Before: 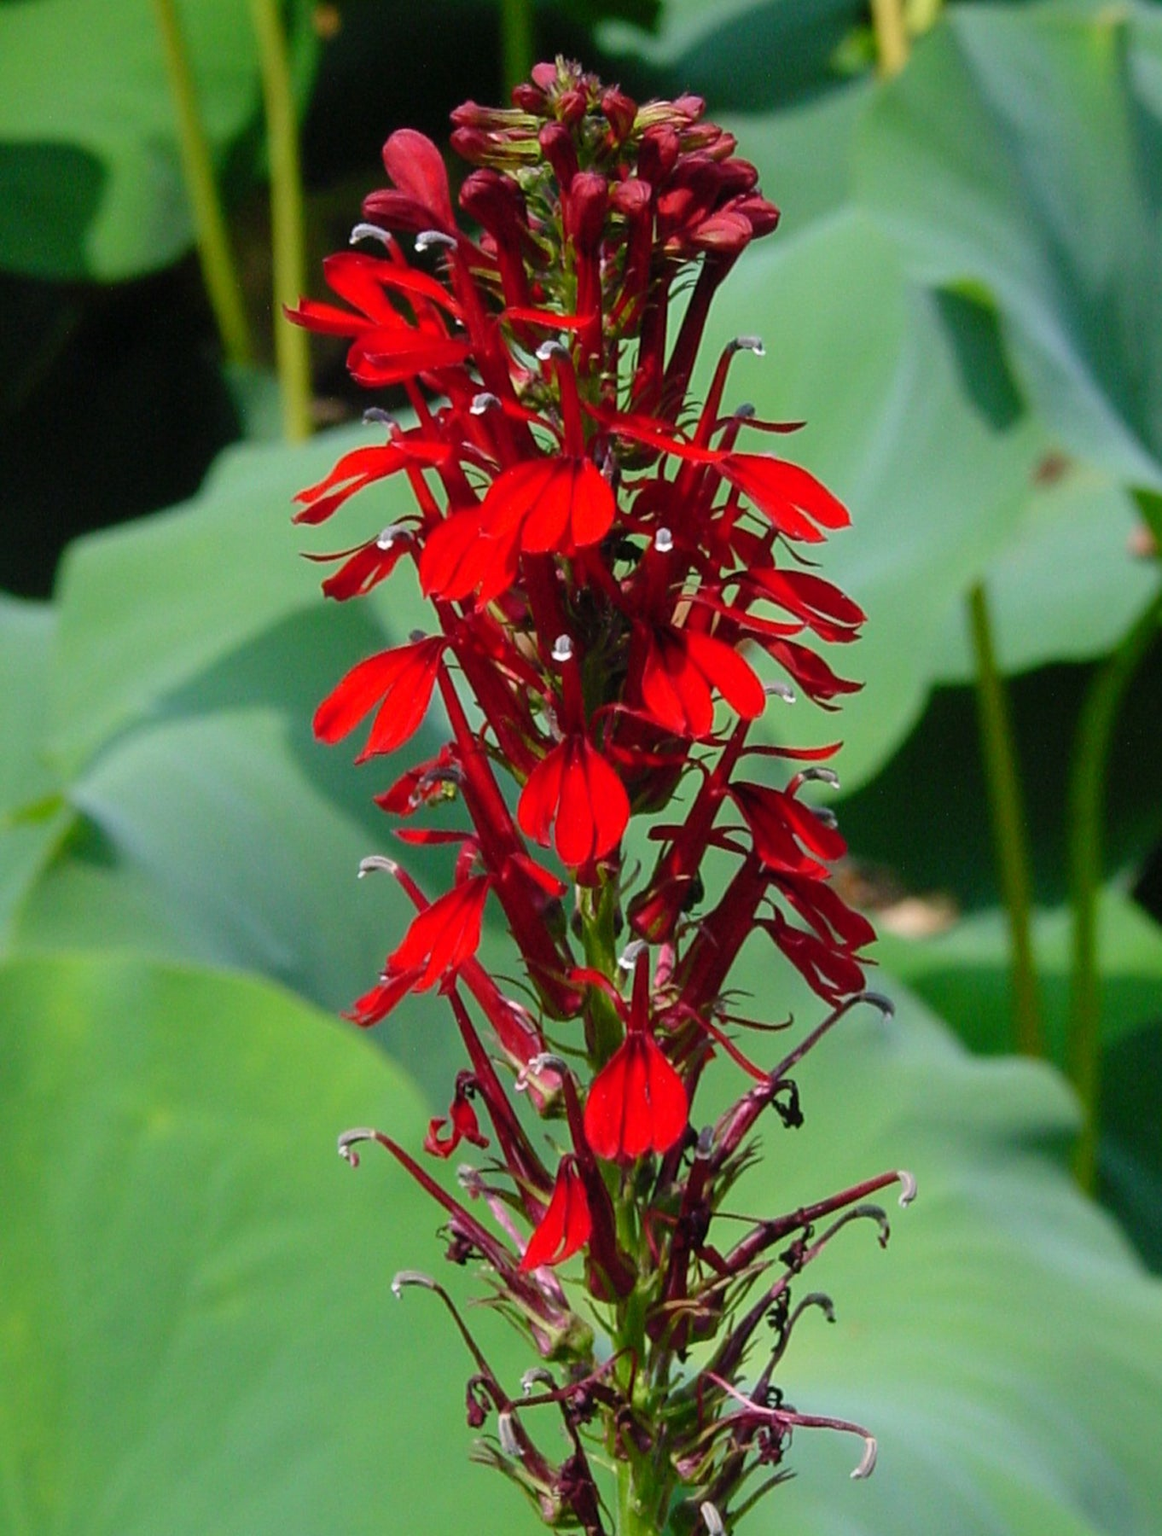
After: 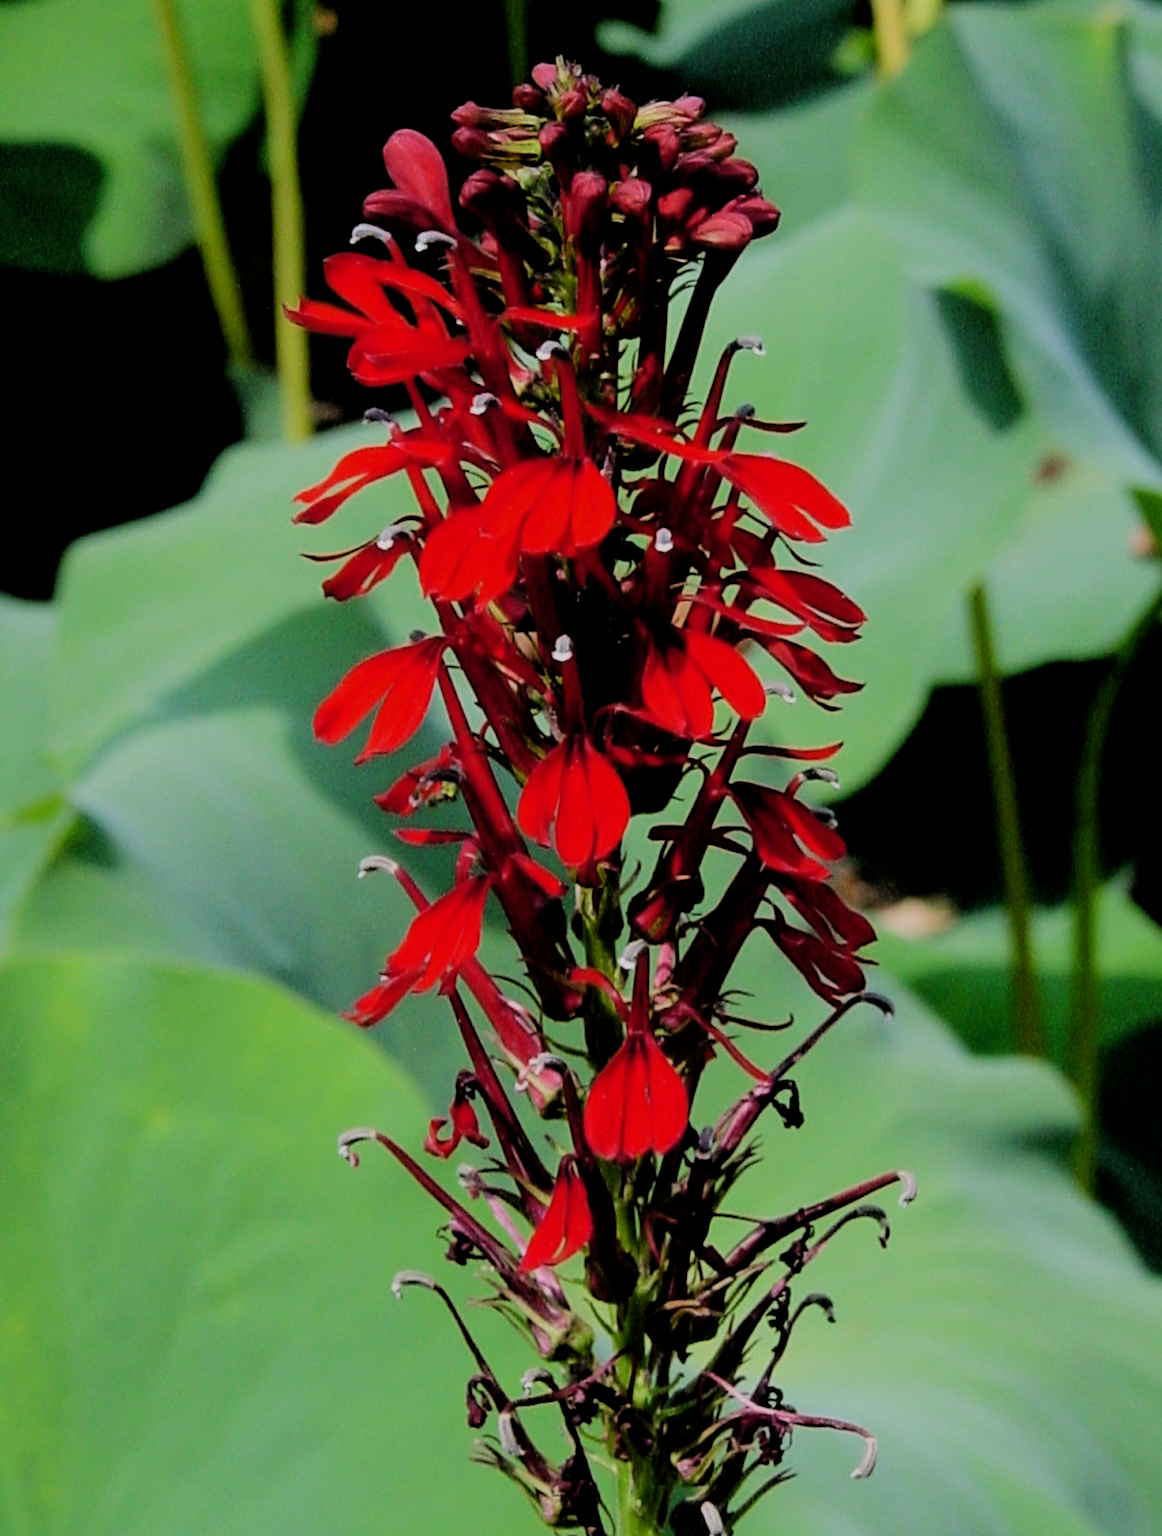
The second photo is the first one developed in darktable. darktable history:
exposure: compensate highlight preservation false
filmic rgb: black relative exposure -3.21 EV, white relative exposure 7.02 EV, hardness 1.46, contrast 1.35
